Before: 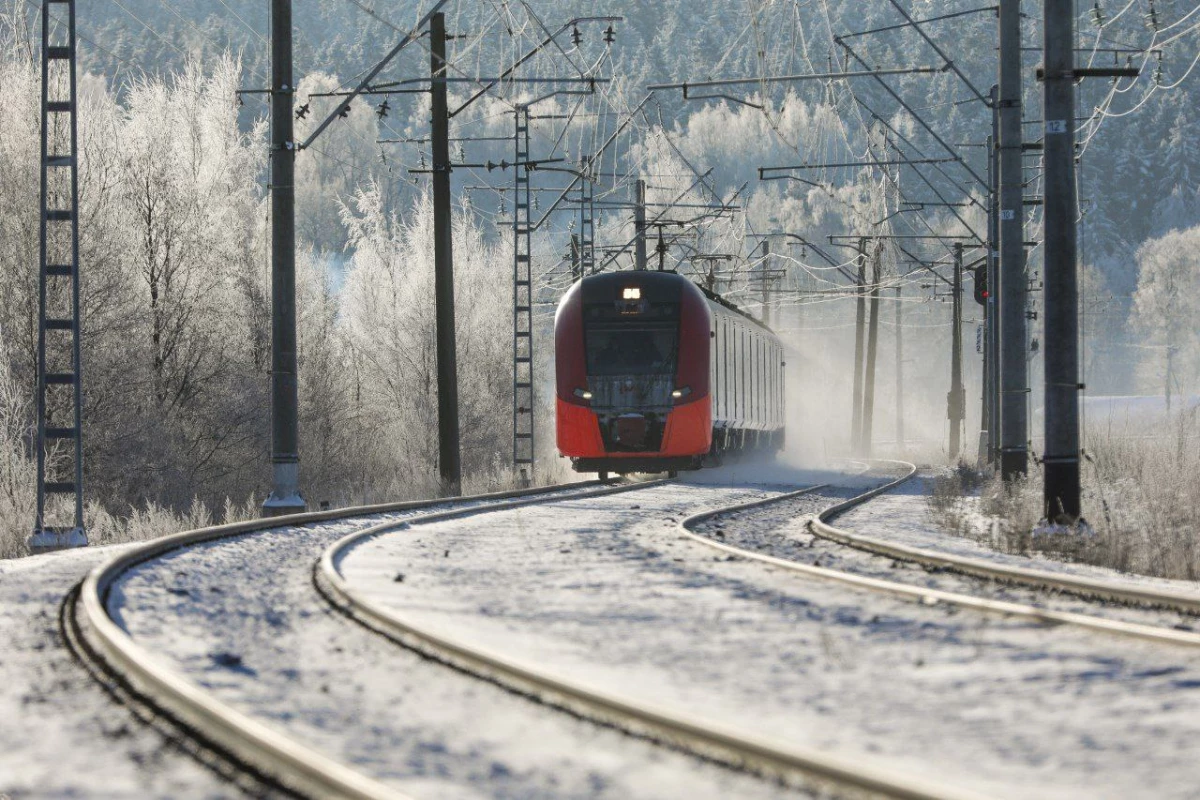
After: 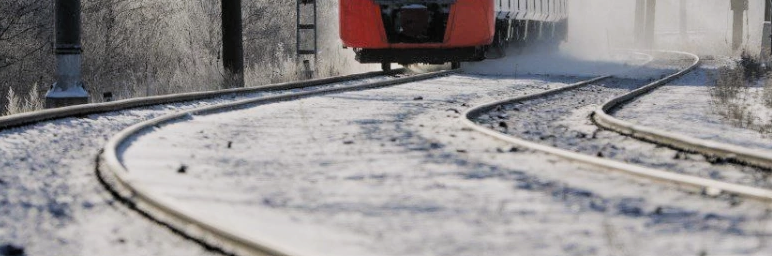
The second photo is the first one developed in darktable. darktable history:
filmic rgb: black relative exposure -5 EV, white relative exposure 3.5 EV, hardness 3.19, contrast 1.2, highlights saturation mix -30%
white balance: red 1.004, blue 1.024
crop: left 18.091%, top 51.13%, right 17.525%, bottom 16.85%
exposure: exposure -0.151 EV, compensate highlight preservation false
